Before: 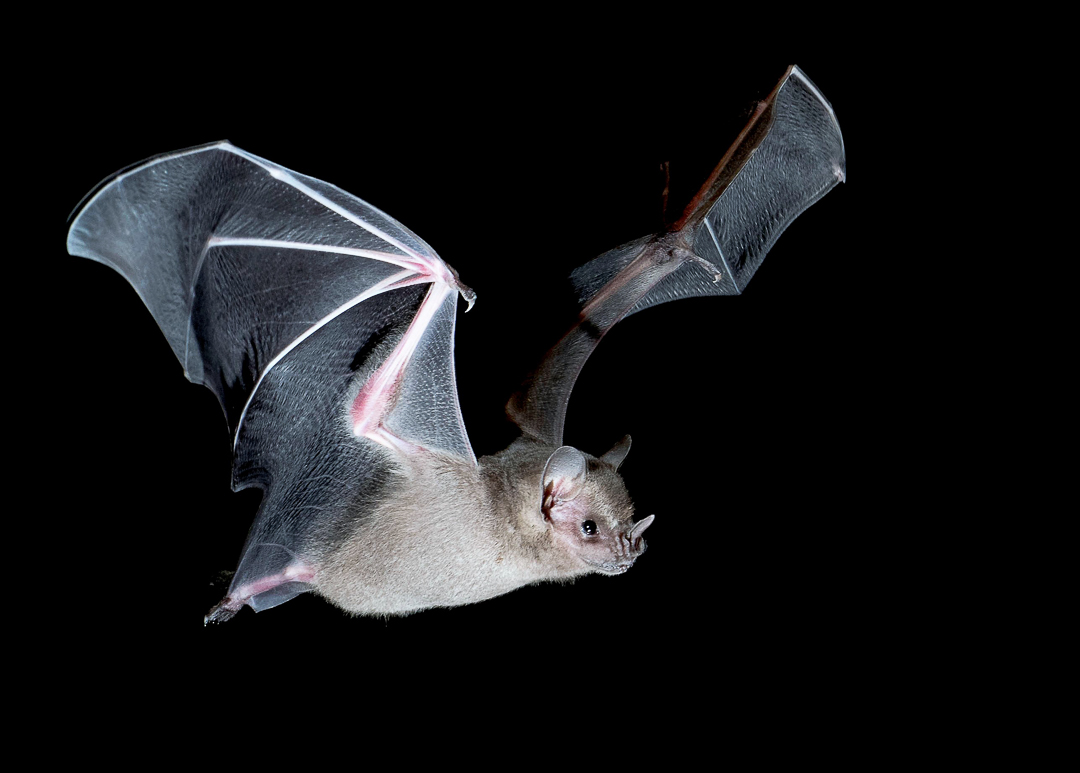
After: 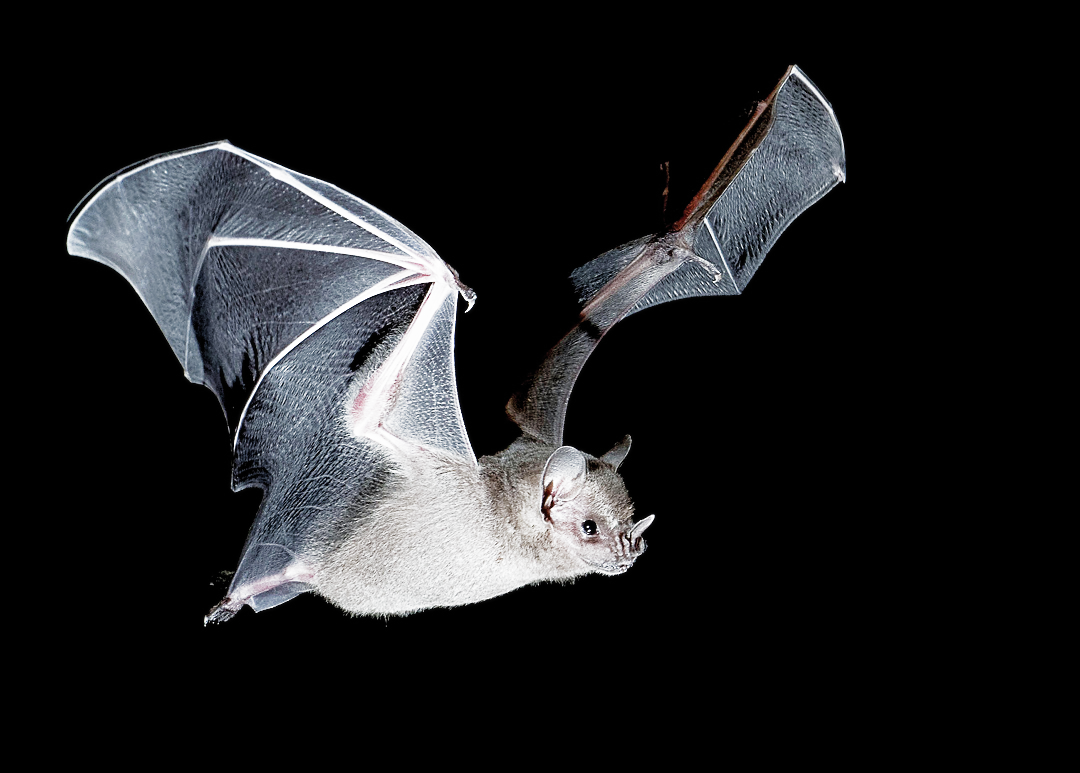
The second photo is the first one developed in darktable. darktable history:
sharpen: on, module defaults
exposure: black level correction 0, exposure 1.095 EV, compensate highlight preservation false
filmic rgb: black relative exposure -7.65 EV, white relative exposure 4.56 EV, hardness 3.61, contrast 0.989, preserve chrominance RGB euclidean norm (legacy), color science v4 (2020)
